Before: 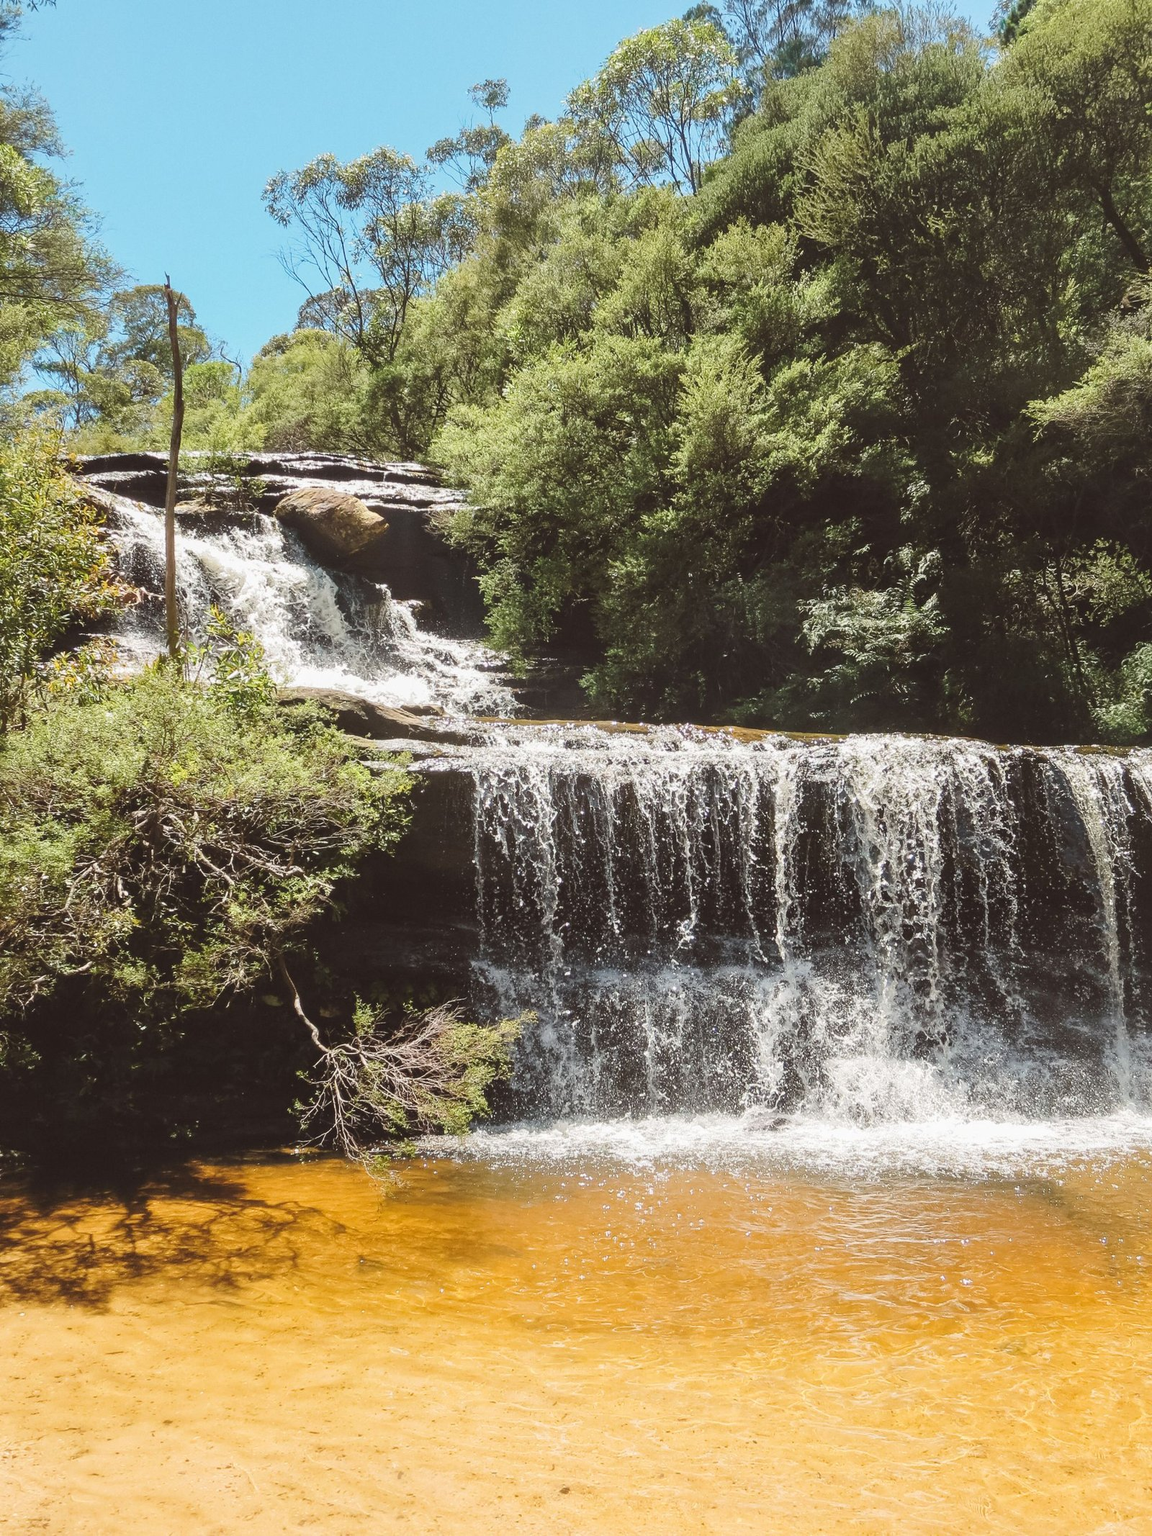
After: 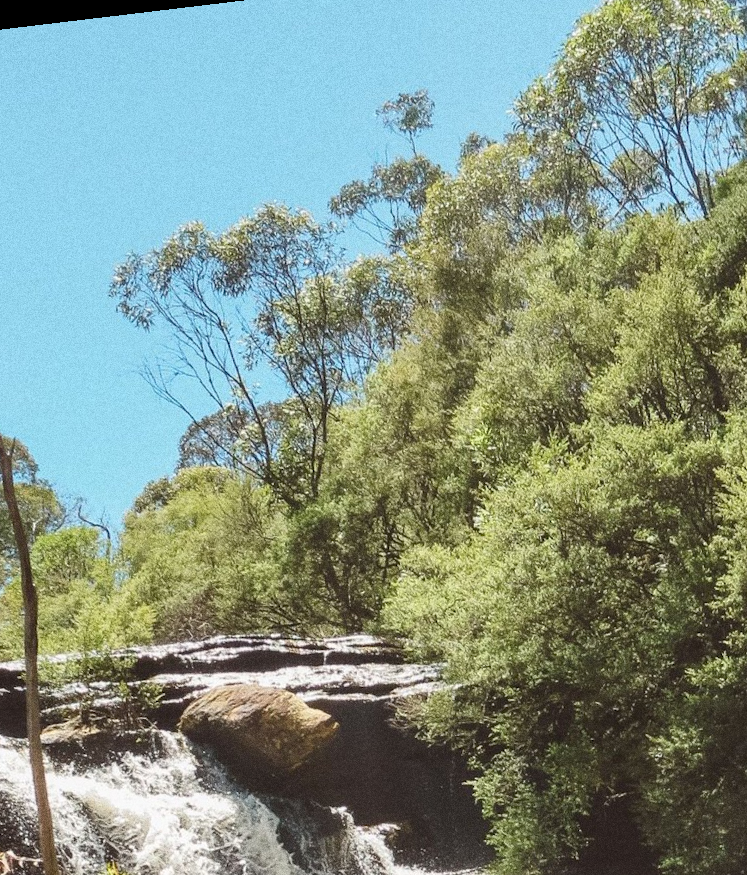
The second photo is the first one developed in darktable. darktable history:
rotate and perspective: rotation -6.83°, automatic cropping off
grain: coarseness 0.09 ISO, strength 40%
crop: left 15.452%, top 5.459%, right 43.956%, bottom 56.62%
